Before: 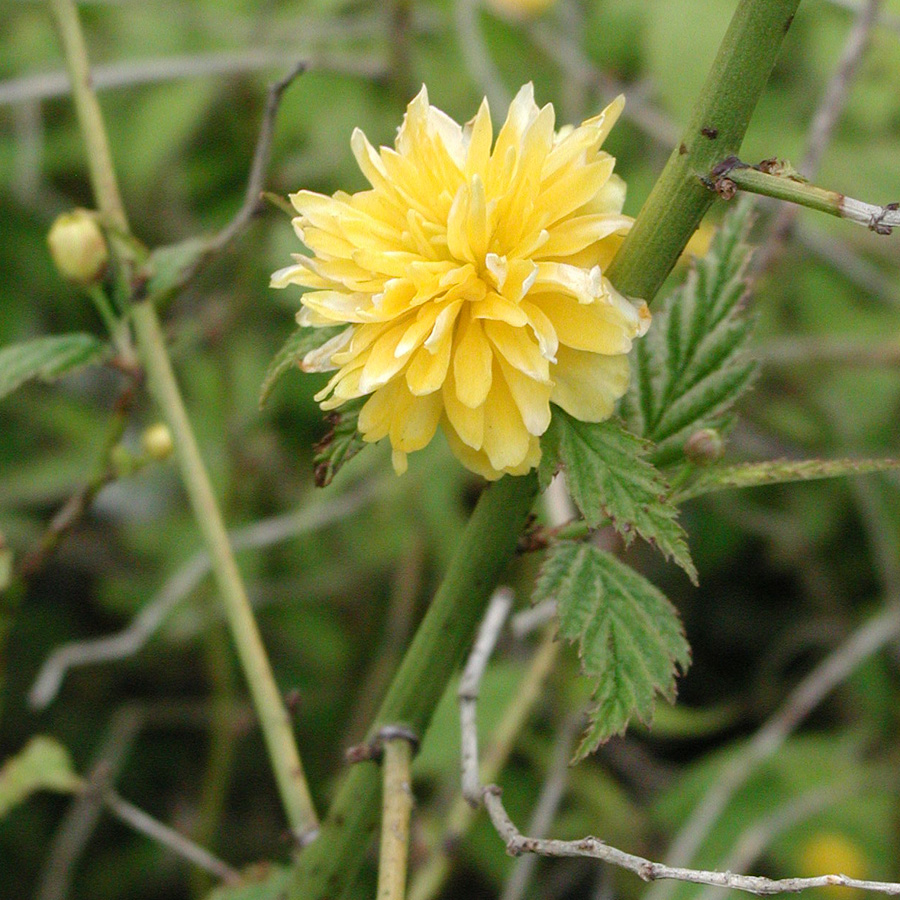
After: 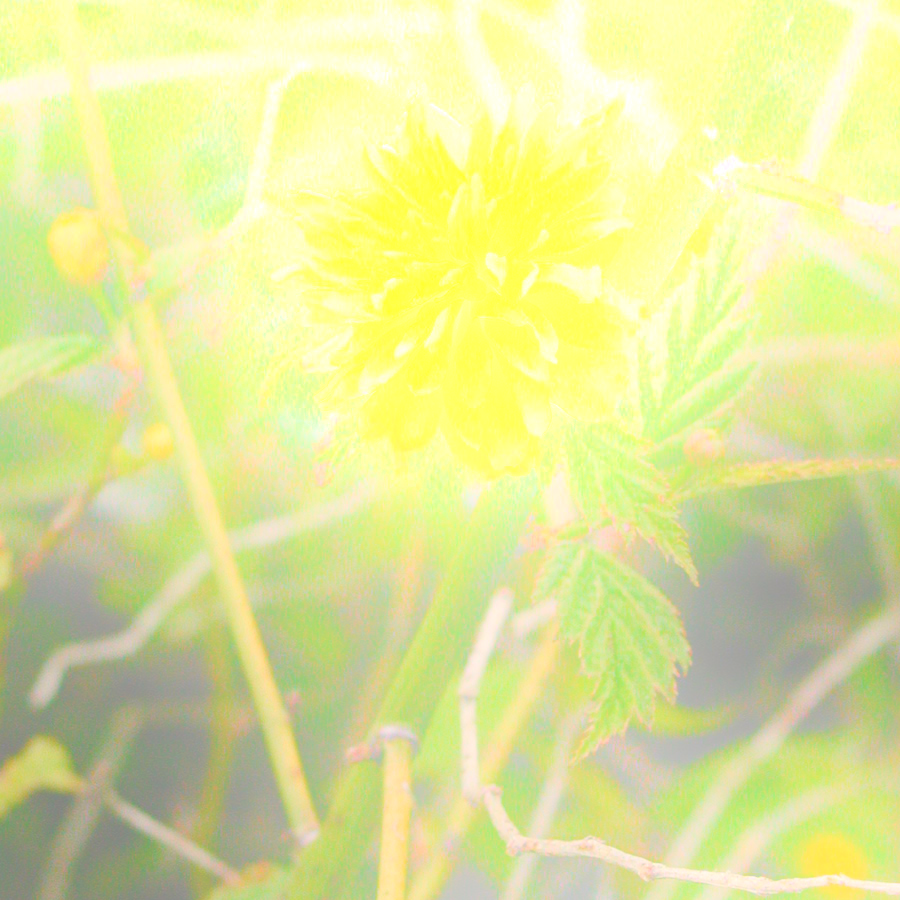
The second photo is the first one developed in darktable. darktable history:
color balance rgb: shadows lift › chroma 2%, shadows lift › hue 247.2°, power › chroma 0.3%, power › hue 25.2°, highlights gain › chroma 3%, highlights gain › hue 60°, global offset › luminance 0.75%, perceptual saturation grading › global saturation 20%, perceptual saturation grading › highlights -20%, perceptual saturation grading › shadows 30%, global vibrance 20%
bloom: size 25%, threshold 5%, strength 90%
